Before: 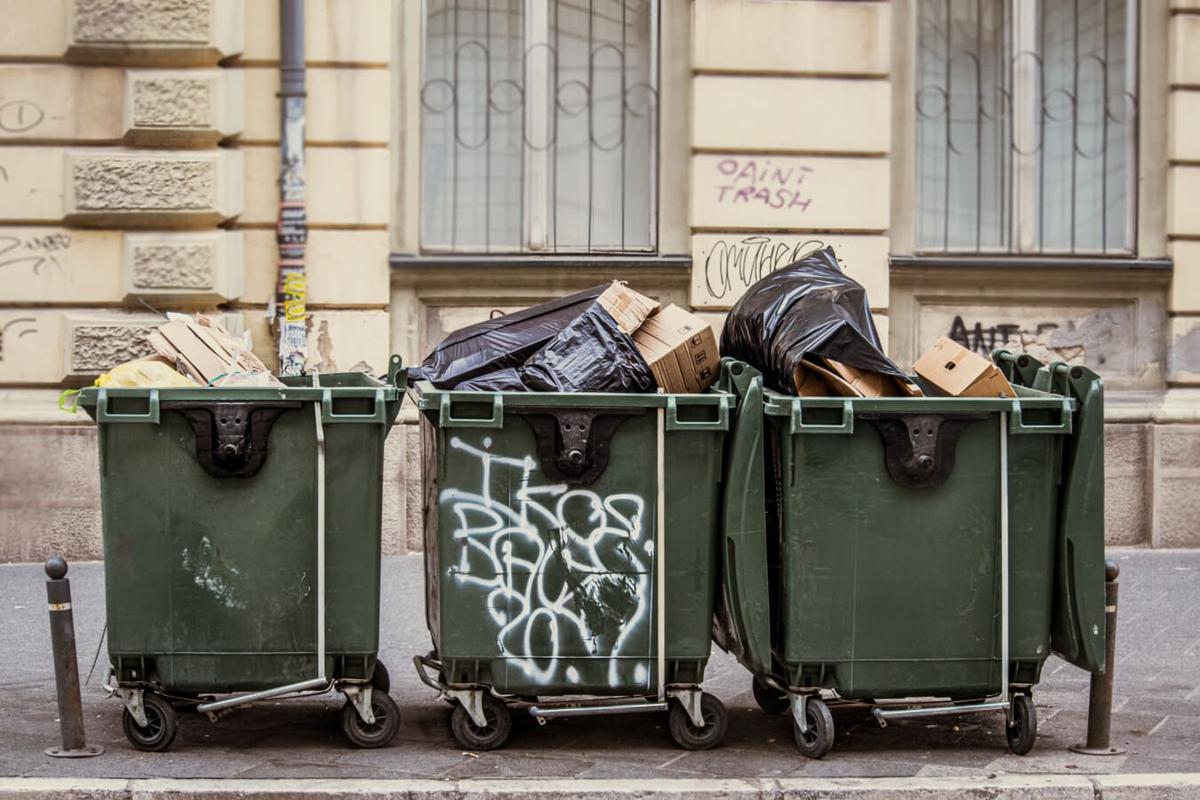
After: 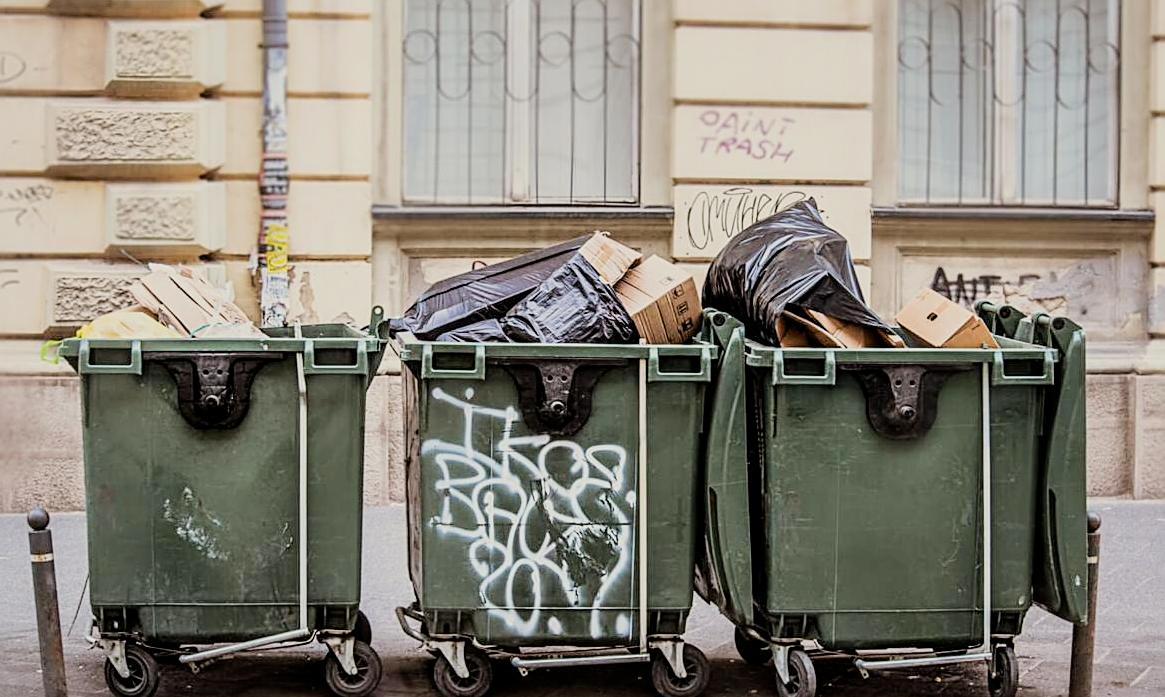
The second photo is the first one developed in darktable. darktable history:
crop: left 1.507%, top 6.147%, right 1.379%, bottom 6.637%
sharpen: on, module defaults
exposure: black level correction 0.001, exposure 0.955 EV, compensate exposure bias true, compensate highlight preservation false
filmic rgb: black relative exposure -7.65 EV, white relative exposure 4.56 EV, hardness 3.61
shadows and highlights: shadows -20, white point adjustment -2, highlights -35
